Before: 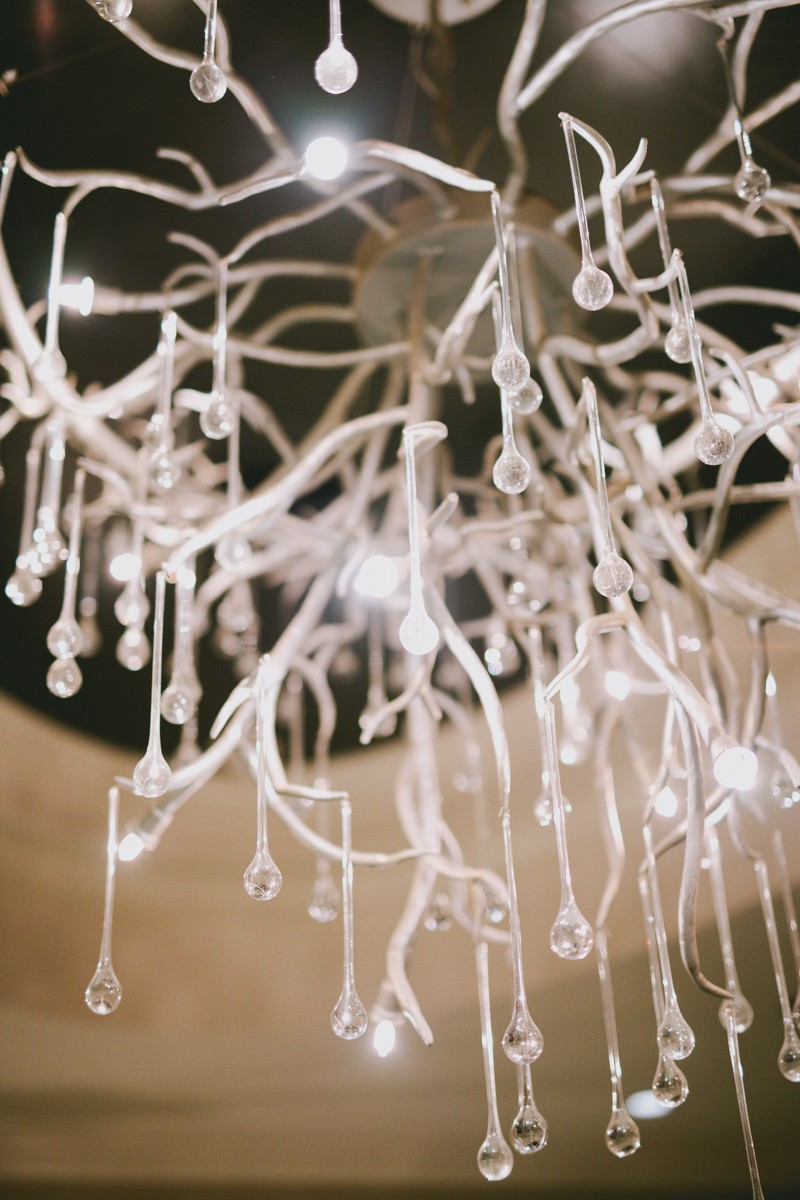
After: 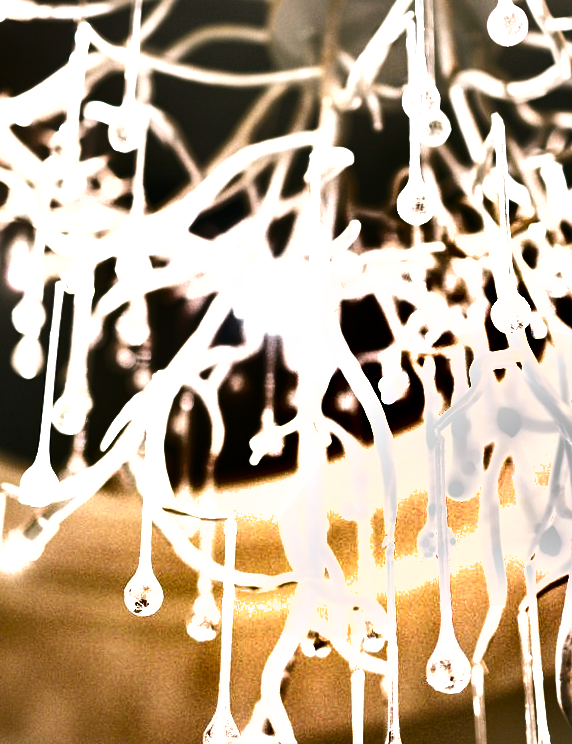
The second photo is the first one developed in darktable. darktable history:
levels: levels [0.044, 0.475, 0.791]
crop and rotate: angle -3.37°, left 9.79%, top 20.73%, right 12.42%, bottom 11.82%
exposure: exposure 0.4 EV, compensate highlight preservation false
shadows and highlights: shadows 24.5, highlights -78.15, soften with gaussian
contrast brightness saturation: contrast 0.05, brightness 0.06, saturation 0.01
